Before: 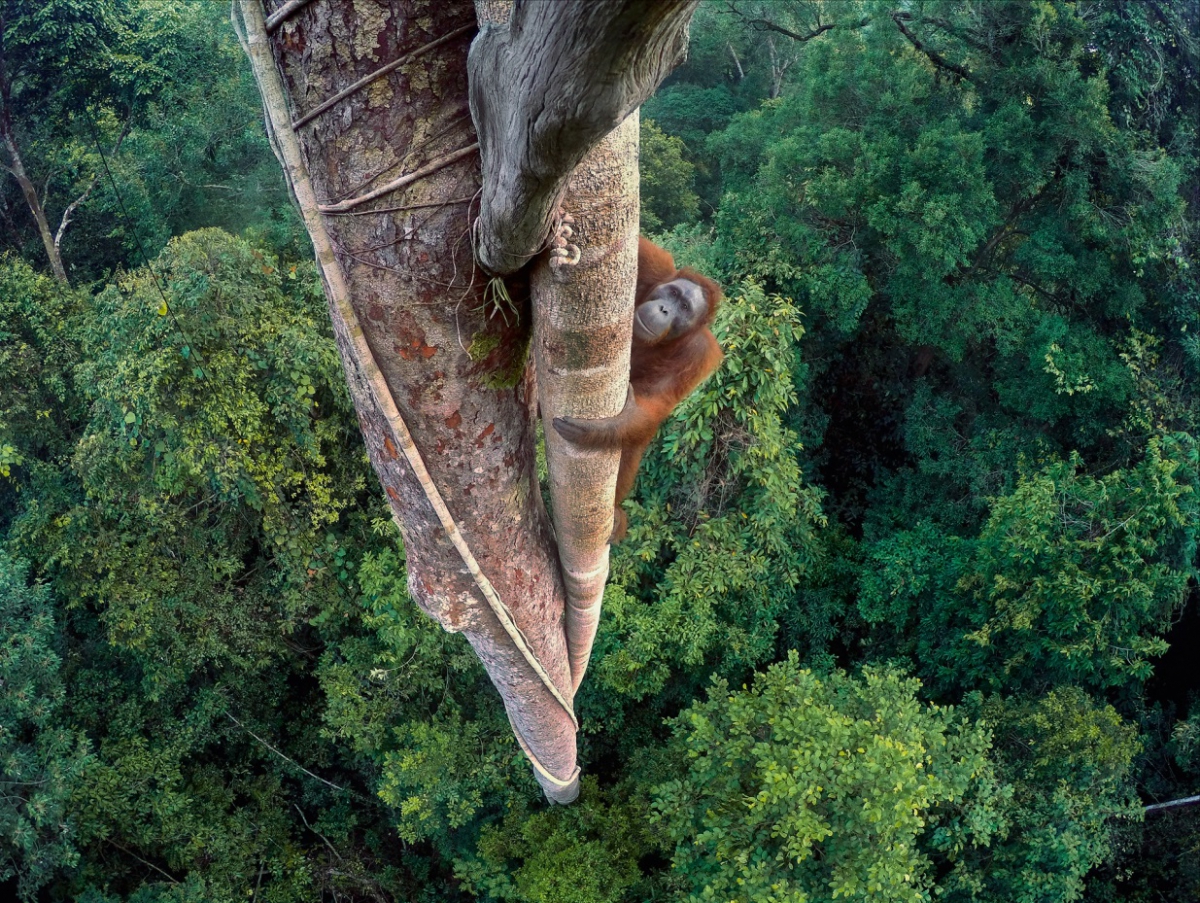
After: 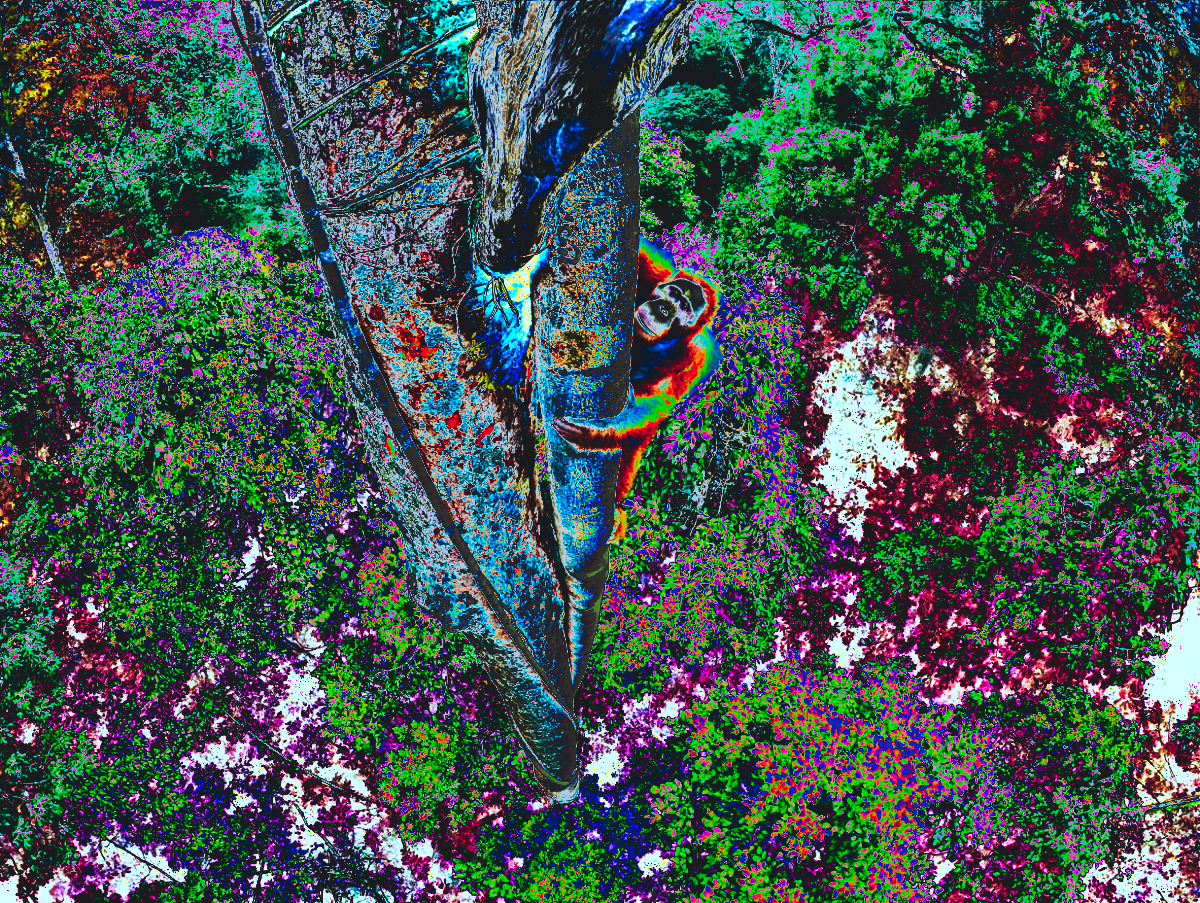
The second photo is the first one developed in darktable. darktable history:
tone curve: curves: ch0 [(0, 0) (0.003, 0.99) (0.011, 0.983) (0.025, 0.934) (0.044, 0.719) (0.069, 0.382) (0.1, 0.204) (0.136, 0.093) (0.177, 0.094) (0.224, 0.093) (0.277, 0.098) (0.335, 0.214) (0.399, 0.616) (0.468, 0.827) (0.543, 0.464) (0.623, 0.145) (0.709, 0.127) (0.801, 0.187) (0.898, 0.203) (1, 1)], preserve colors none
color correction: highlights a* -9.73, highlights b* -21.22
